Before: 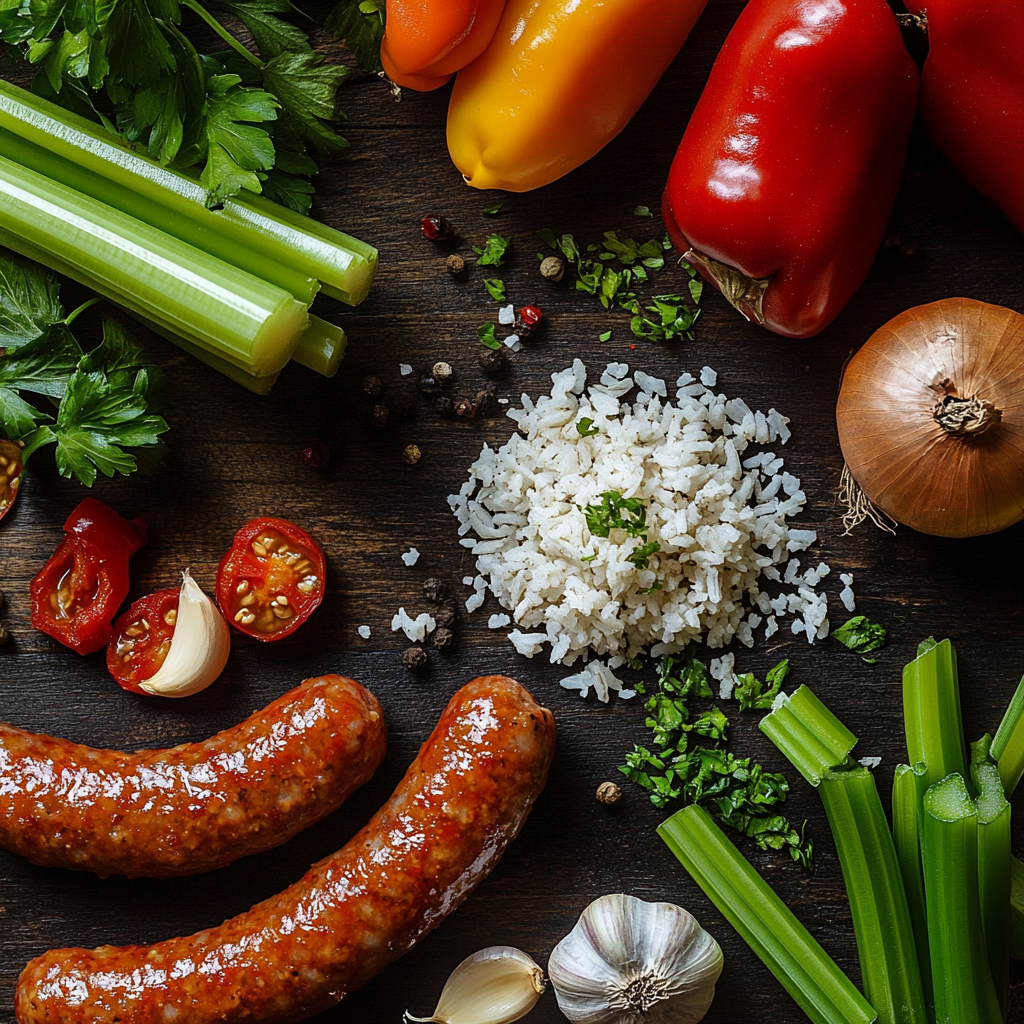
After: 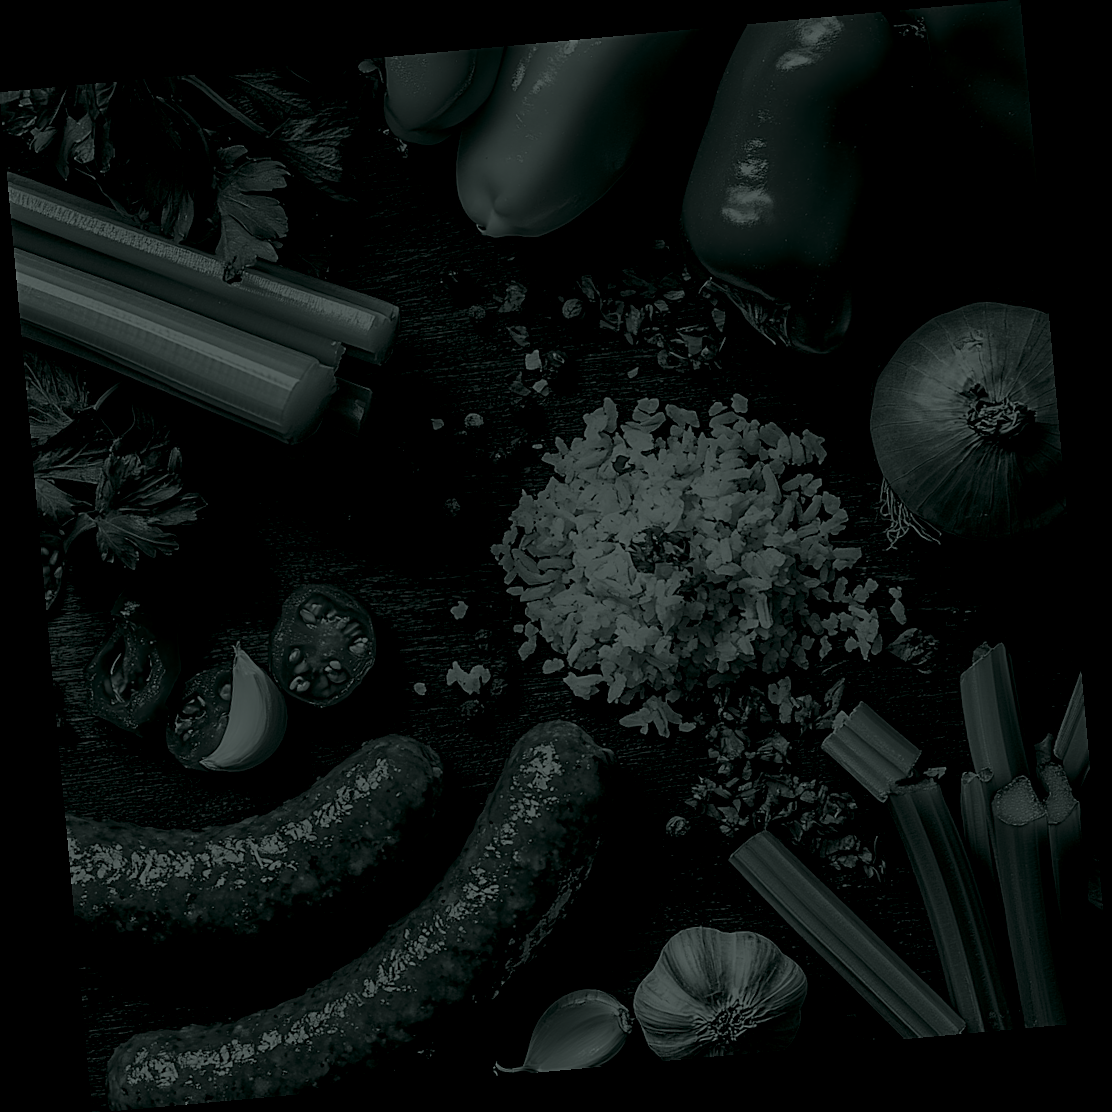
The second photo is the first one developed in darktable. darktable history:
sharpen: on, module defaults
rotate and perspective: rotation -5.2°, automatic cropping off
colorize: hue 90°, saturation 19%, lightness 1.59%, version 1
